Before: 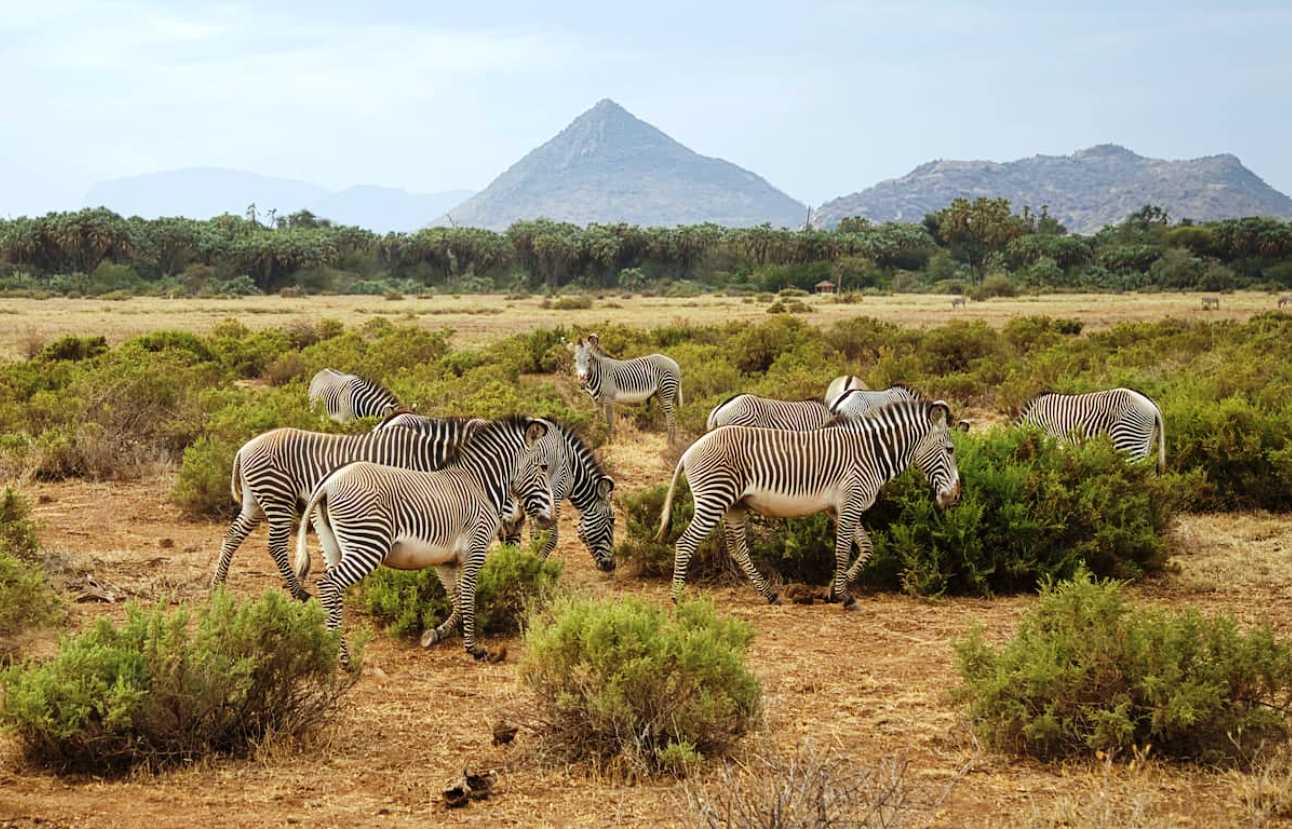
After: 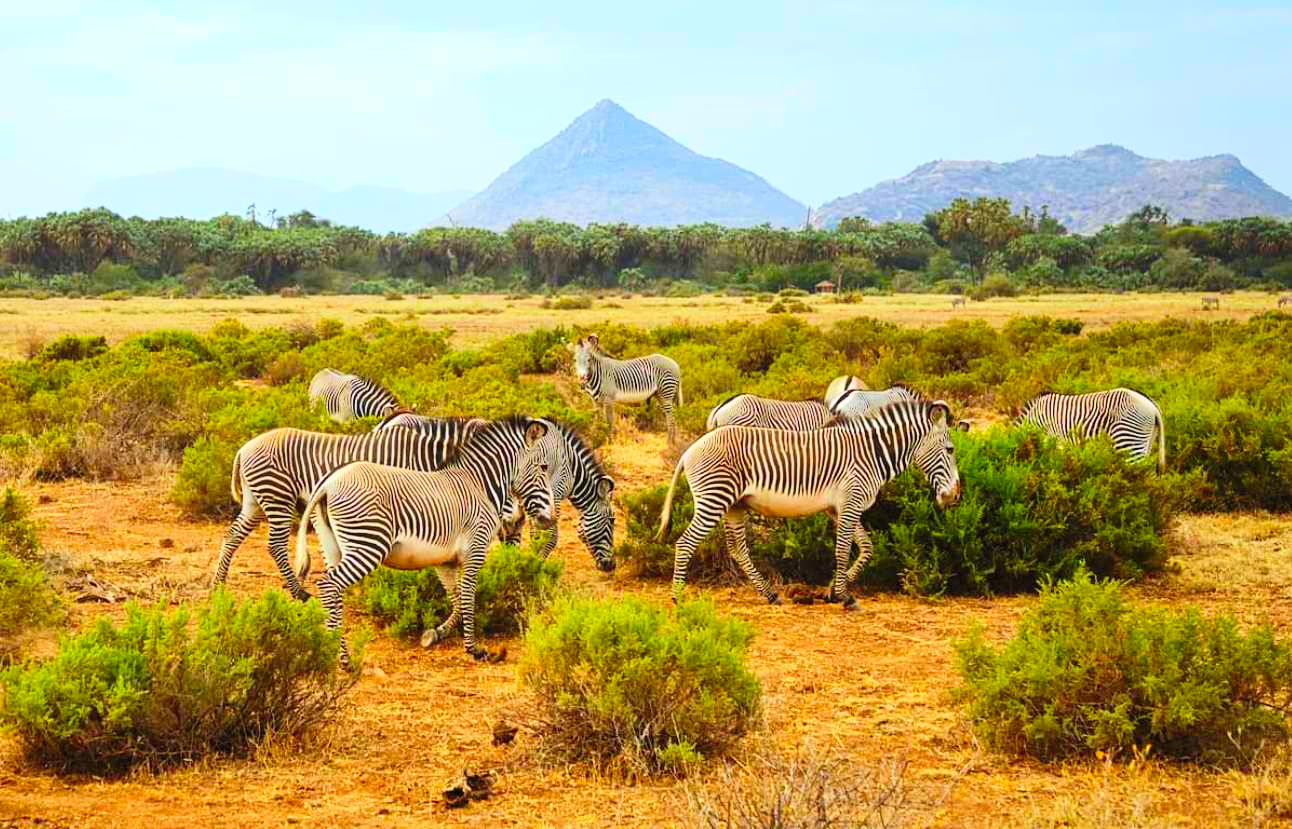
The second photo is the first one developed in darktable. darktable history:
contrast brightness saturation: contrast 0.196, brightness 0.199, saturation 0.818
shadows and highlights: shadows 25.84, highlights -23.89
